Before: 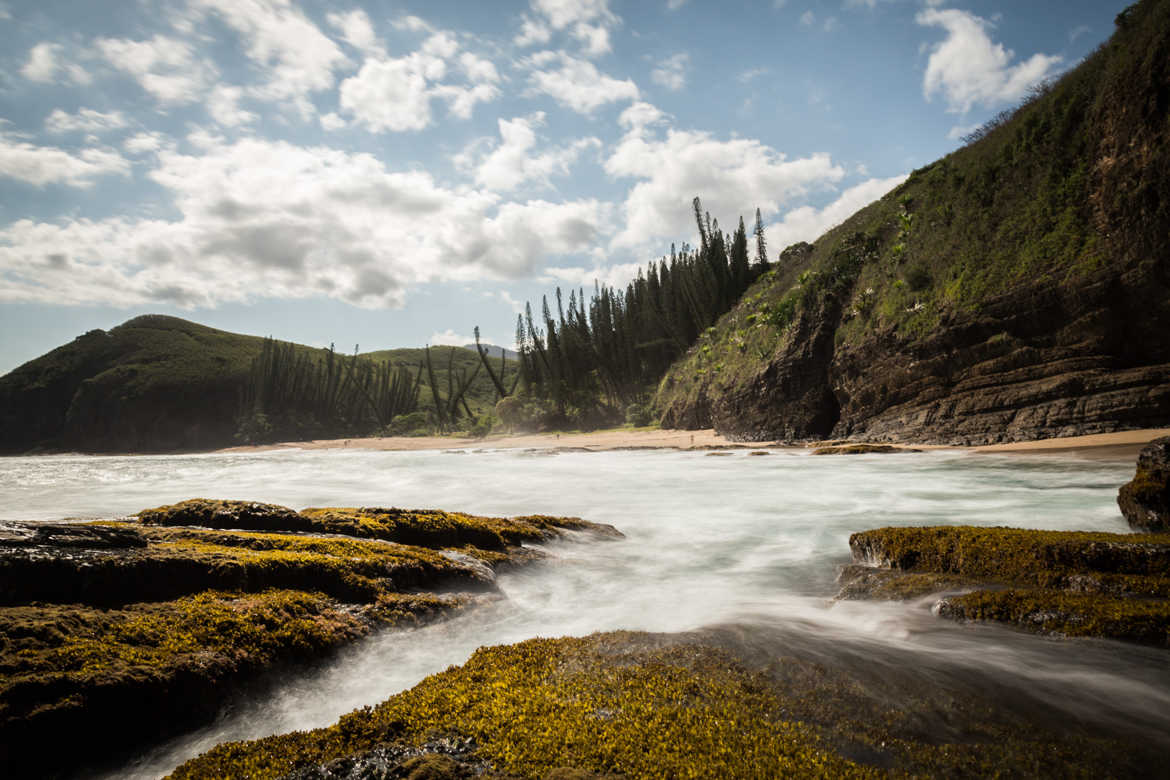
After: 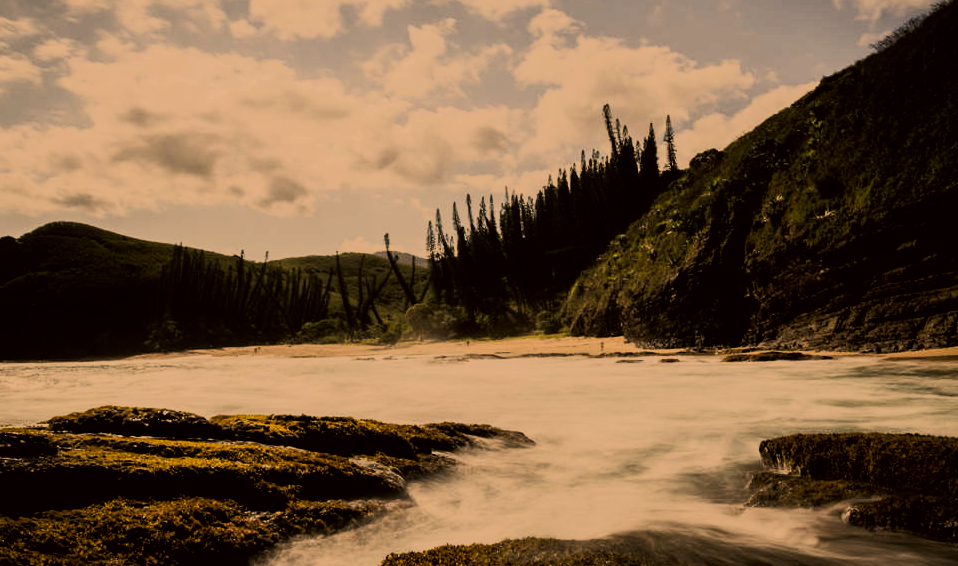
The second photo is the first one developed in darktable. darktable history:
crop: left 7.77%, top 11.941%, right 10.335%, bottom 15.473%
color correction: highlights a* 18.39, highlights b* 35.28, shadows a* 1.06, shadows b* 6.15, saturation 1.01
tone equalizer: -8 EV -1.97 EV, -7 EV -1.97 EV, -6 EV -1.96 EV, -5 EV -1.98 EV, -4 EV -1.97 EV, -3 EV -1.97 EV, -2 EV -1.99 EV, -1 EV -1.62 EV, +0 EV -1.99 EV, edges refinement/feathering 500, mask exposure compensation -1.57 EV, preserve details no
filmic rgb: middle gray luminance 10.24%, black relative exposure -8.59 EV, white relative exposure 3.29 EV, threshold 5.99 EV, target black luminance 0%, hardness 5.2, latitude 44.68%, contrast 1.304, highlights saturation mix 4.21%, shadows ↔ highlights balance 24.86%, iterations of high-quality reconstruction 0, enable highlight reconstruction true
exposure: black level correction -0.001, exposure 0.91 EV, compensate highlight preservation false
